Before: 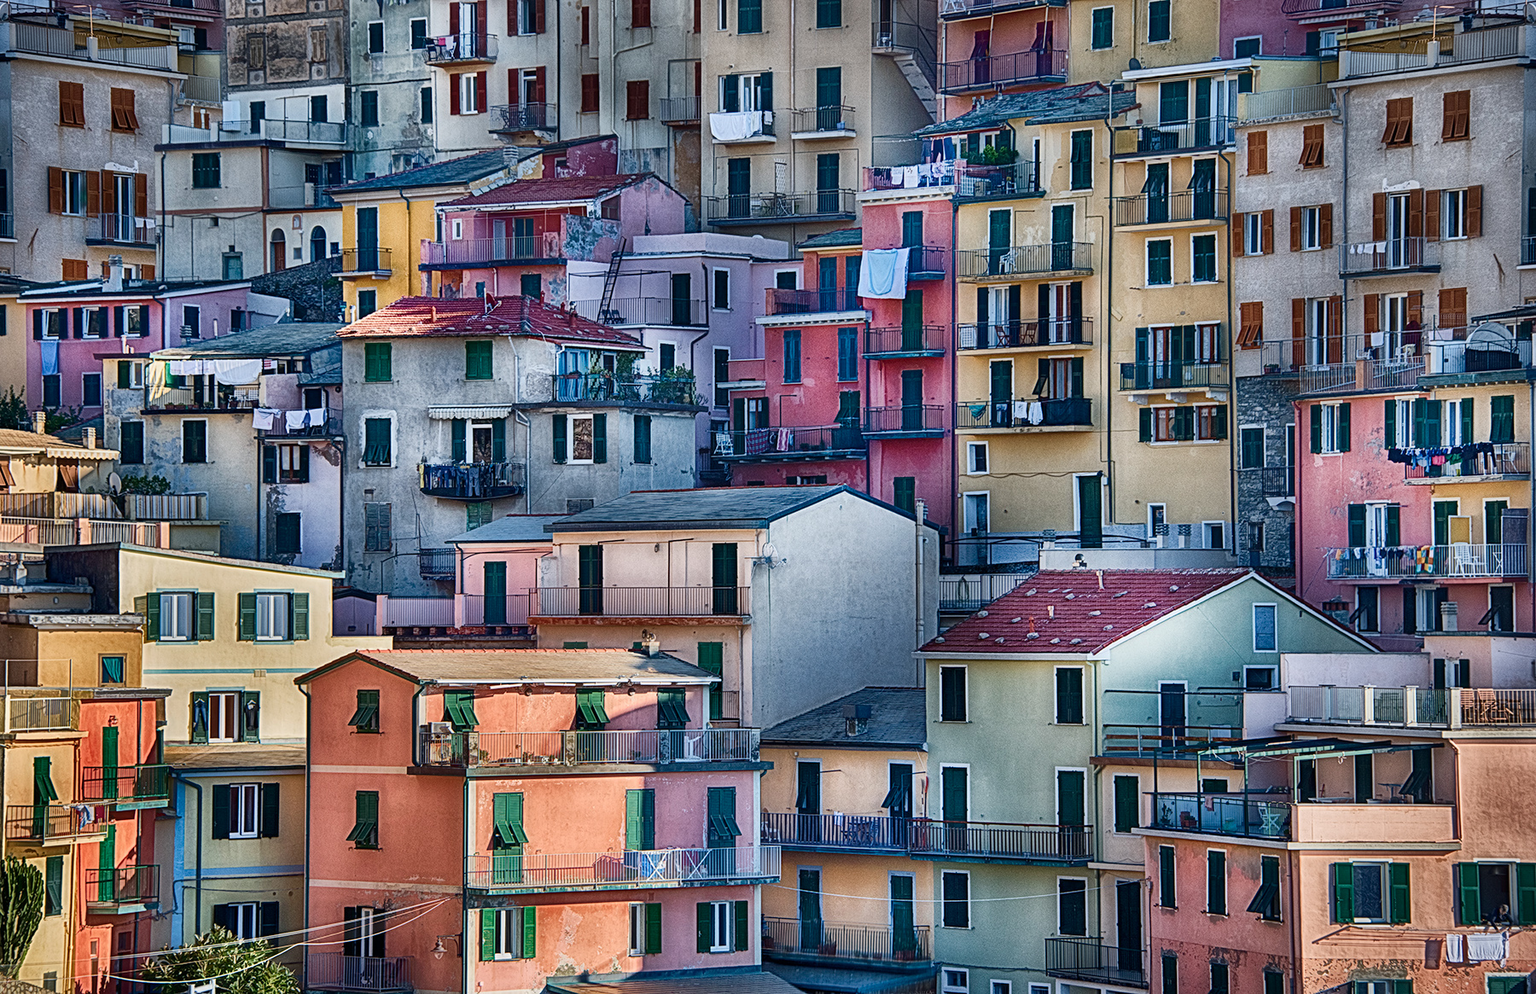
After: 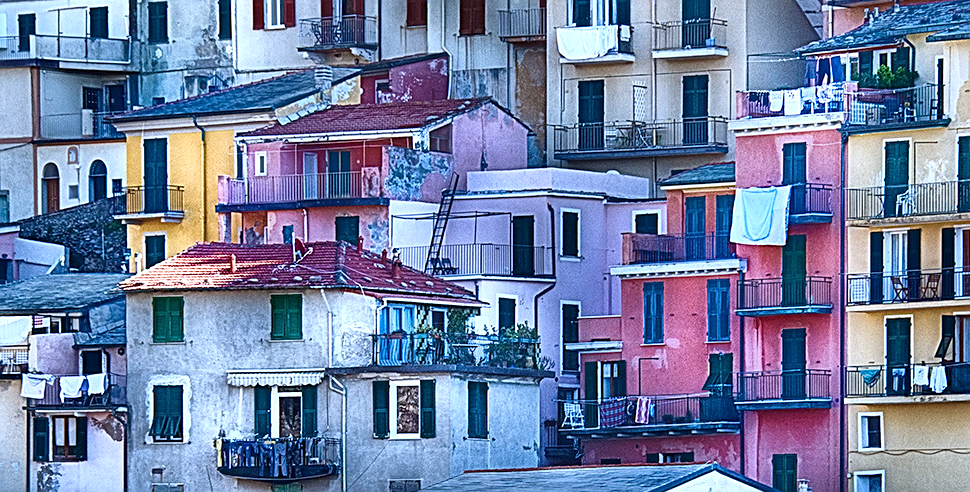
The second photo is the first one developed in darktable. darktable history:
sharpen: radius 1.458, amount 0.398, threshold 1.271
crop: left 15.306%, top 9.065%, right 30.789%, bottom 48.638%
exposure: exposure 0.669 EV, compensate highlight preservation false
white balance: red 0.931, blue 1.11
